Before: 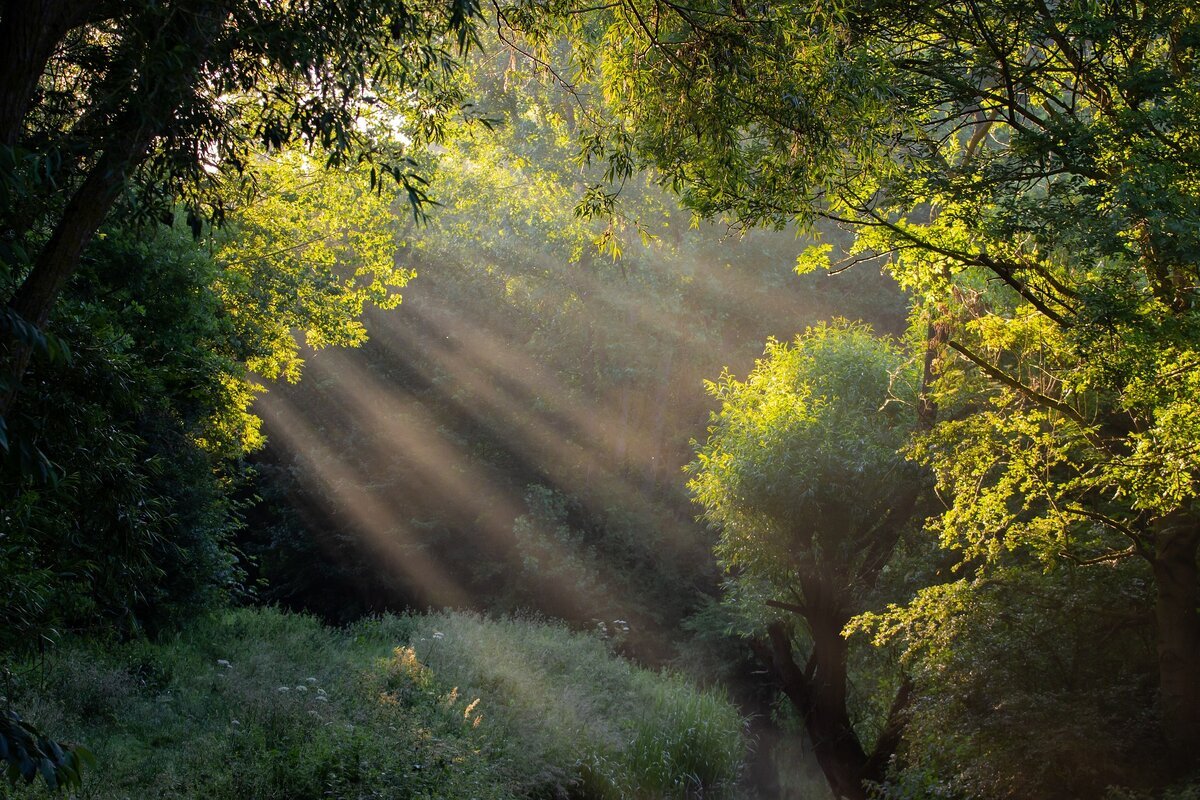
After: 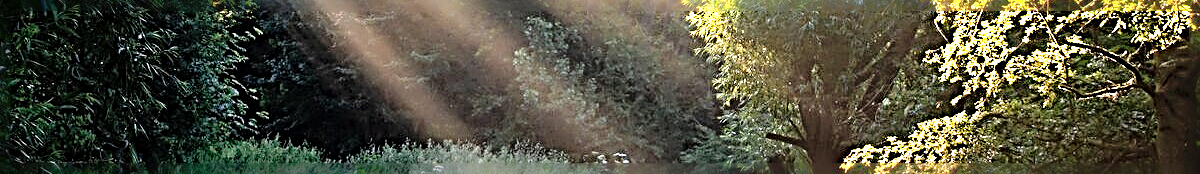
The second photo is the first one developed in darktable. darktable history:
crop and rotate: top 58.541%, bottom 19.632%
local contrast: mode bilateral grid, contrast 19, coarseness 51, detail 120%, midtone range 0.2
shadows and highlights: on, module defaults
color zones: curves: ch0 [(0.018, 0.548) (0.224, 0.64) (0.425, 0.447) (0.675, 0.575) (0.732, 0.579)]; ch1 [(0.066, 0.487) (0.25, 0.5) (0.404, 0.43) (0.75, 0.421) (0.956, 0.421)]; ch2 [(0.044, 0.561) (0.215, 0.465) (0.399, 0.544) (0.465, 0.548) (0.614, 0.447) (0.724, 0.43) (0.882, 0.623) (0.956, 0.632)]
sharpen: radius 4.046, amount 1.984
tone curve: curves: ch0 [(0, 0) (0.105, 0.068) (0.195, 0.162) (0.283, 0.283) (0.384, 0.404) (0.485, 0.531) (0.638, 0.681) (0.795, 0.879) (1, 0.977)]; ch1 [(0, 0) (0.161, 0.092) (0.35, 0.33) (0.379, 0.401) (0.456, 0.469) (0.498, 0.503) (0.531, 0.537) (0.596, 0.621) (0.635, 0.671) (1, 1)]; ch2 [(0, 0) (0.371, 0.362) (0.437, 0.437) (0.483, 0.484) (0.53, 0.515) (0.56, 0.58) (0.622, 0.606) (1, 1)], preserve colors none
exposure: exposure 0.609 EV, compensate exposure bias true, compensate highlight preservation false
